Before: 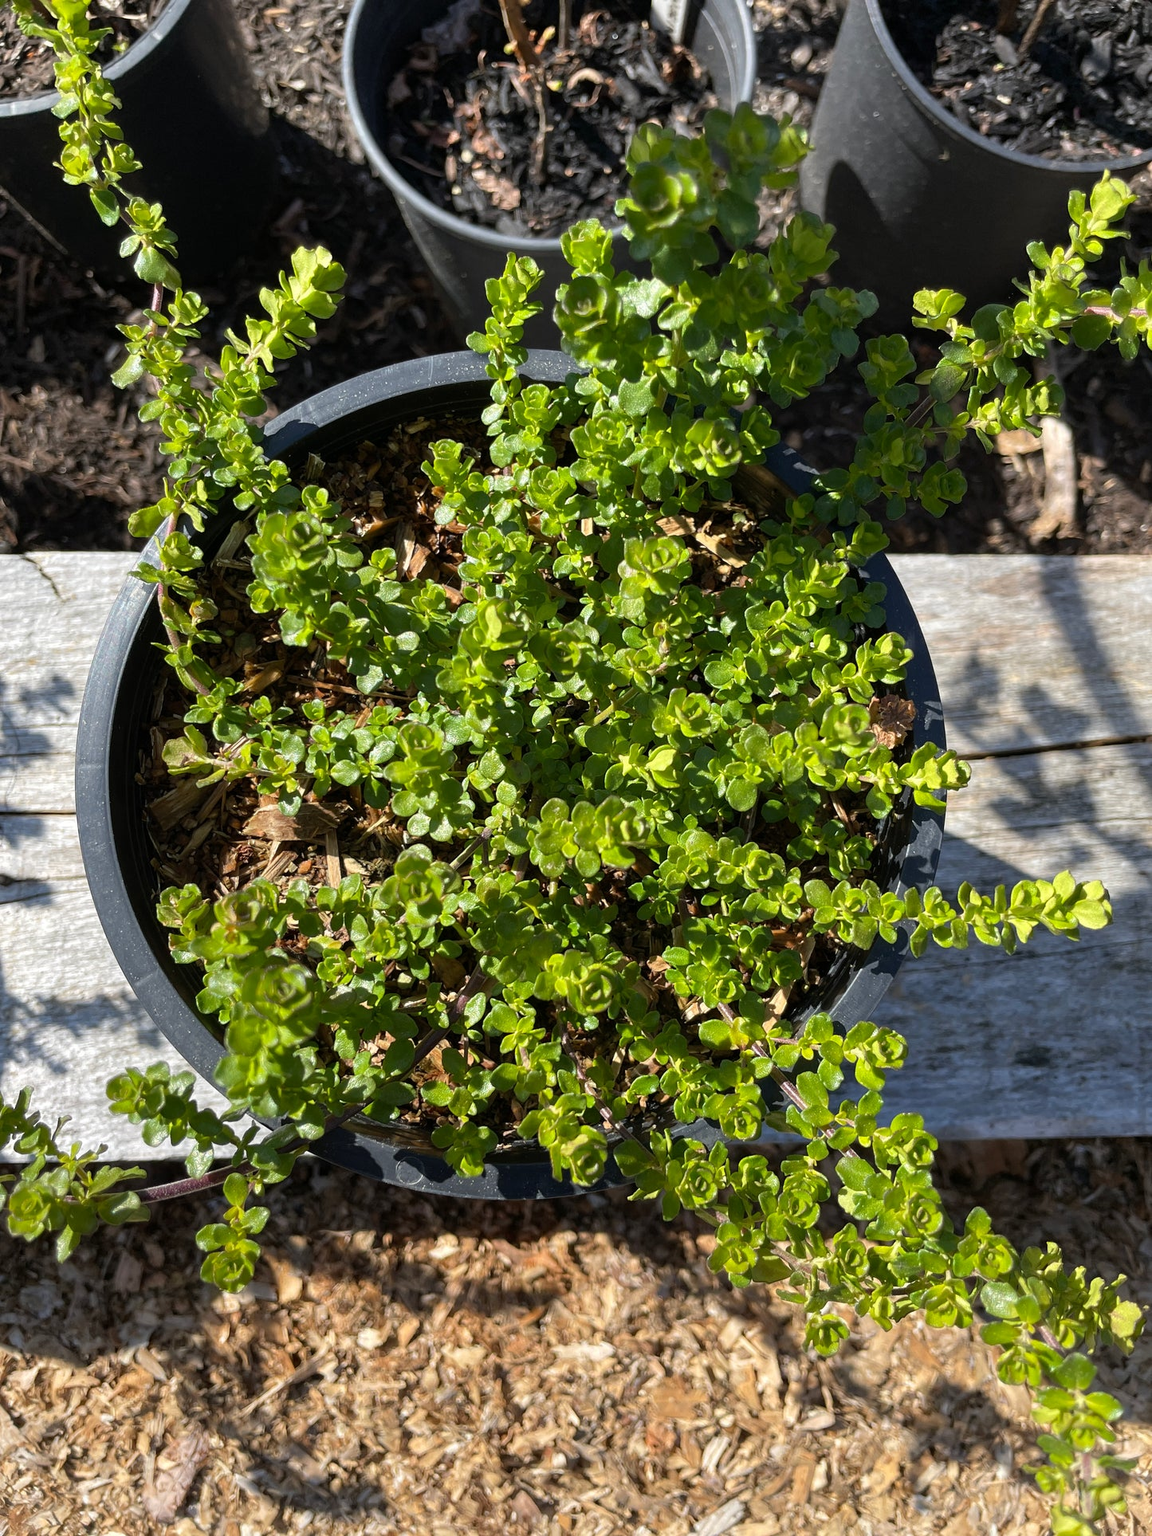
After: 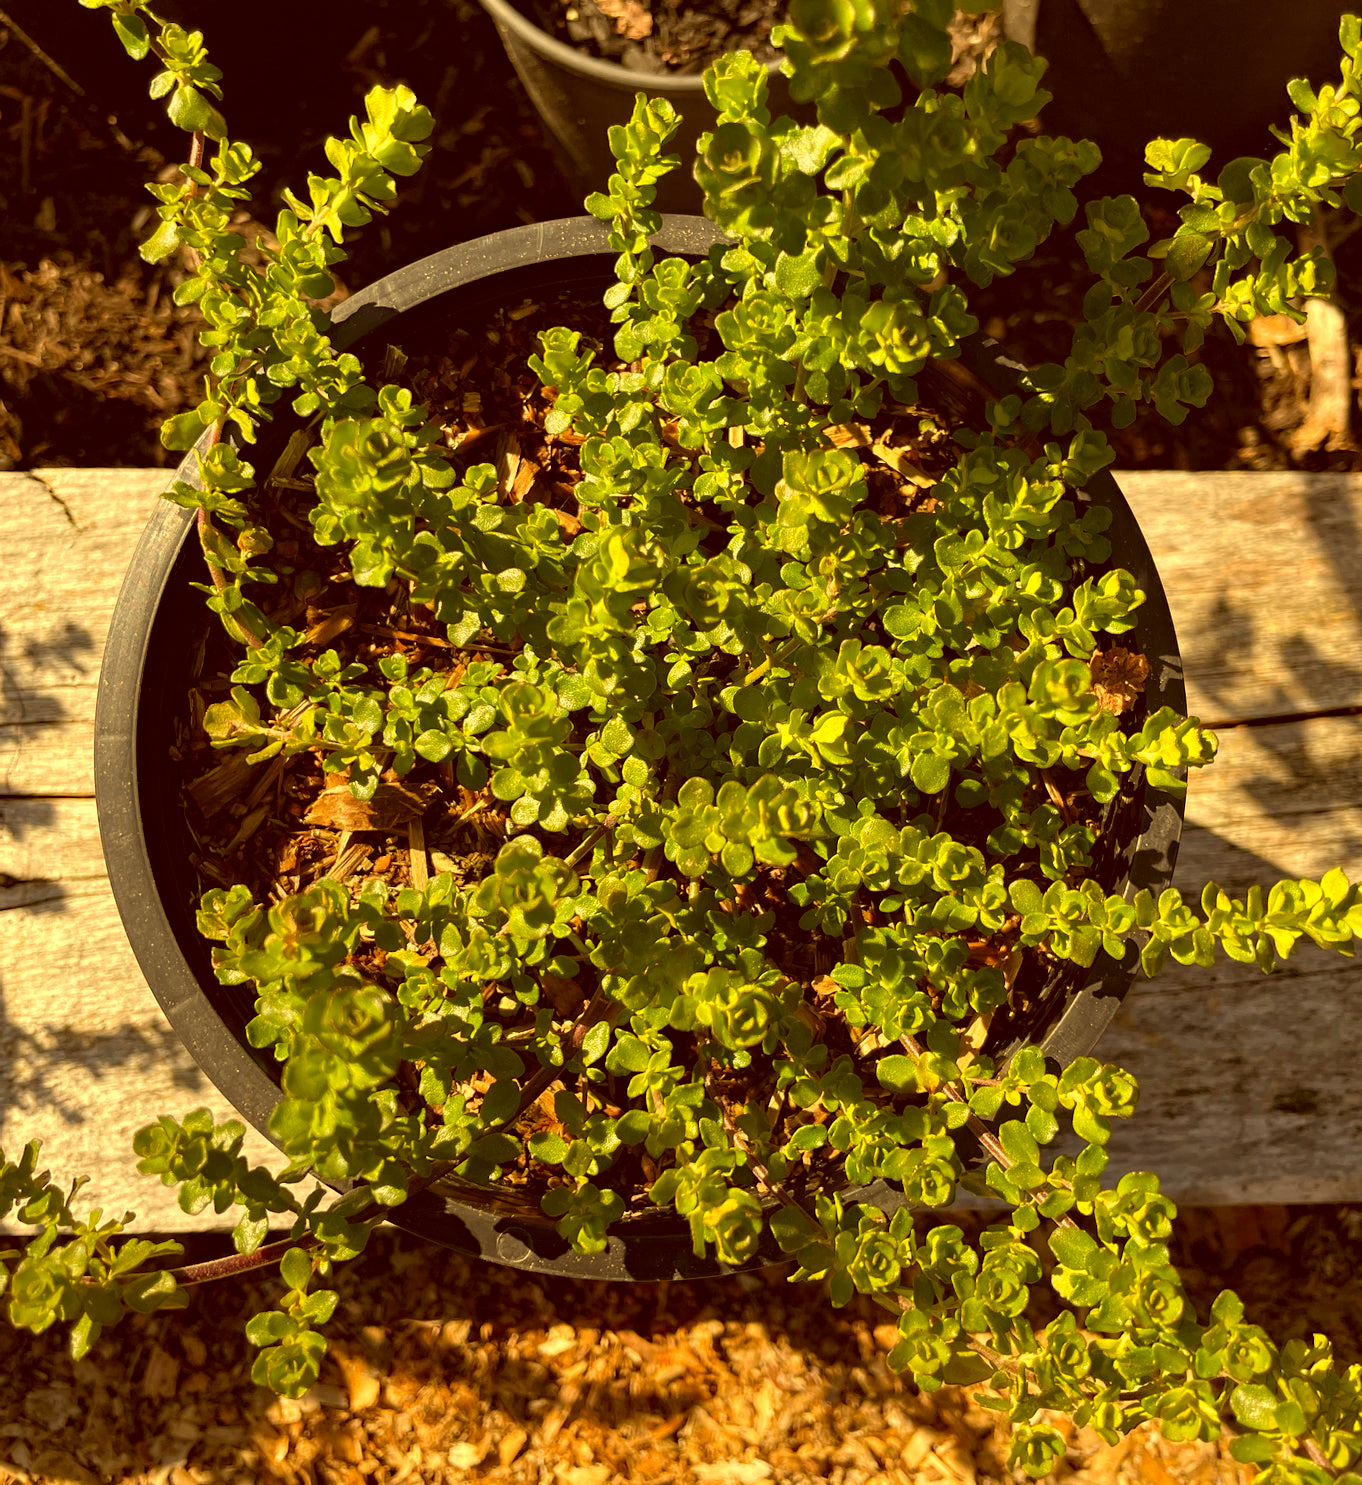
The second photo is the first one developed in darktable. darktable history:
crop and rotate: angle 0.03°, top 11.643%, right 5.651%, bottom 11.189%
color correction: highlights a* 1.12, highlights b* 24.26, shadows a* 15.58, shadows b* 24.26
white balance: red 1.138, green 0.996, blue 0.812
haze removal: compatibility mode true, adaptive false
